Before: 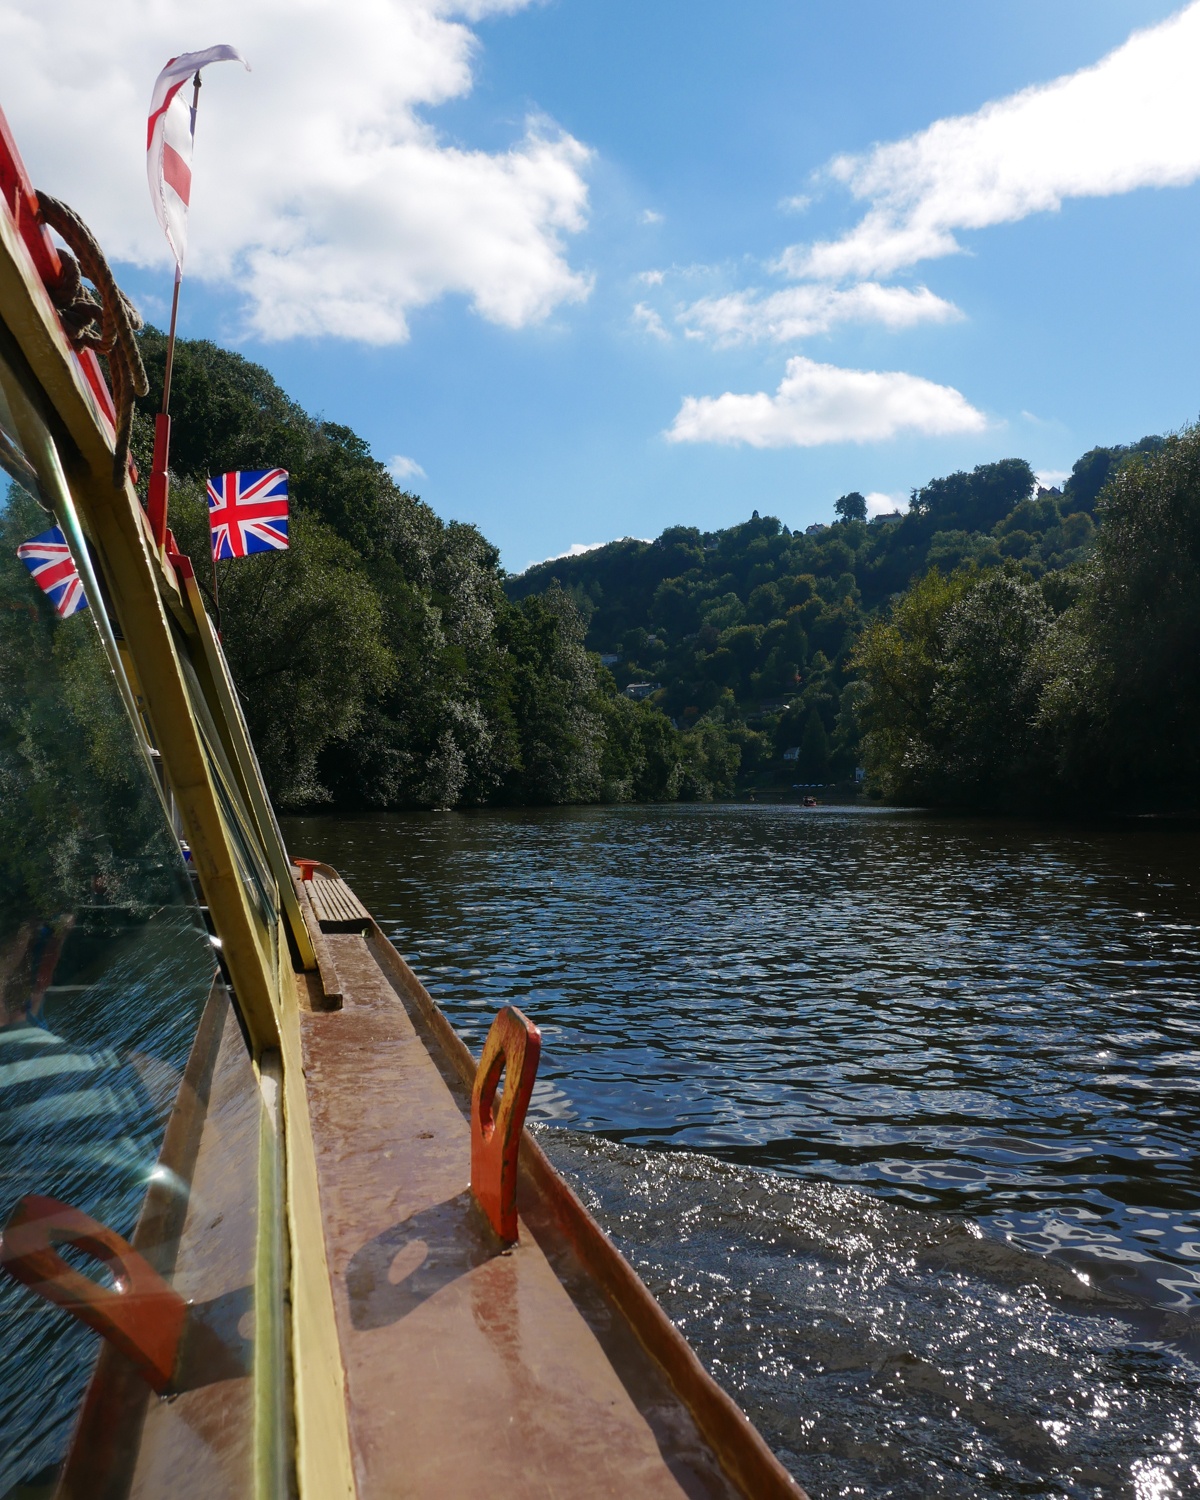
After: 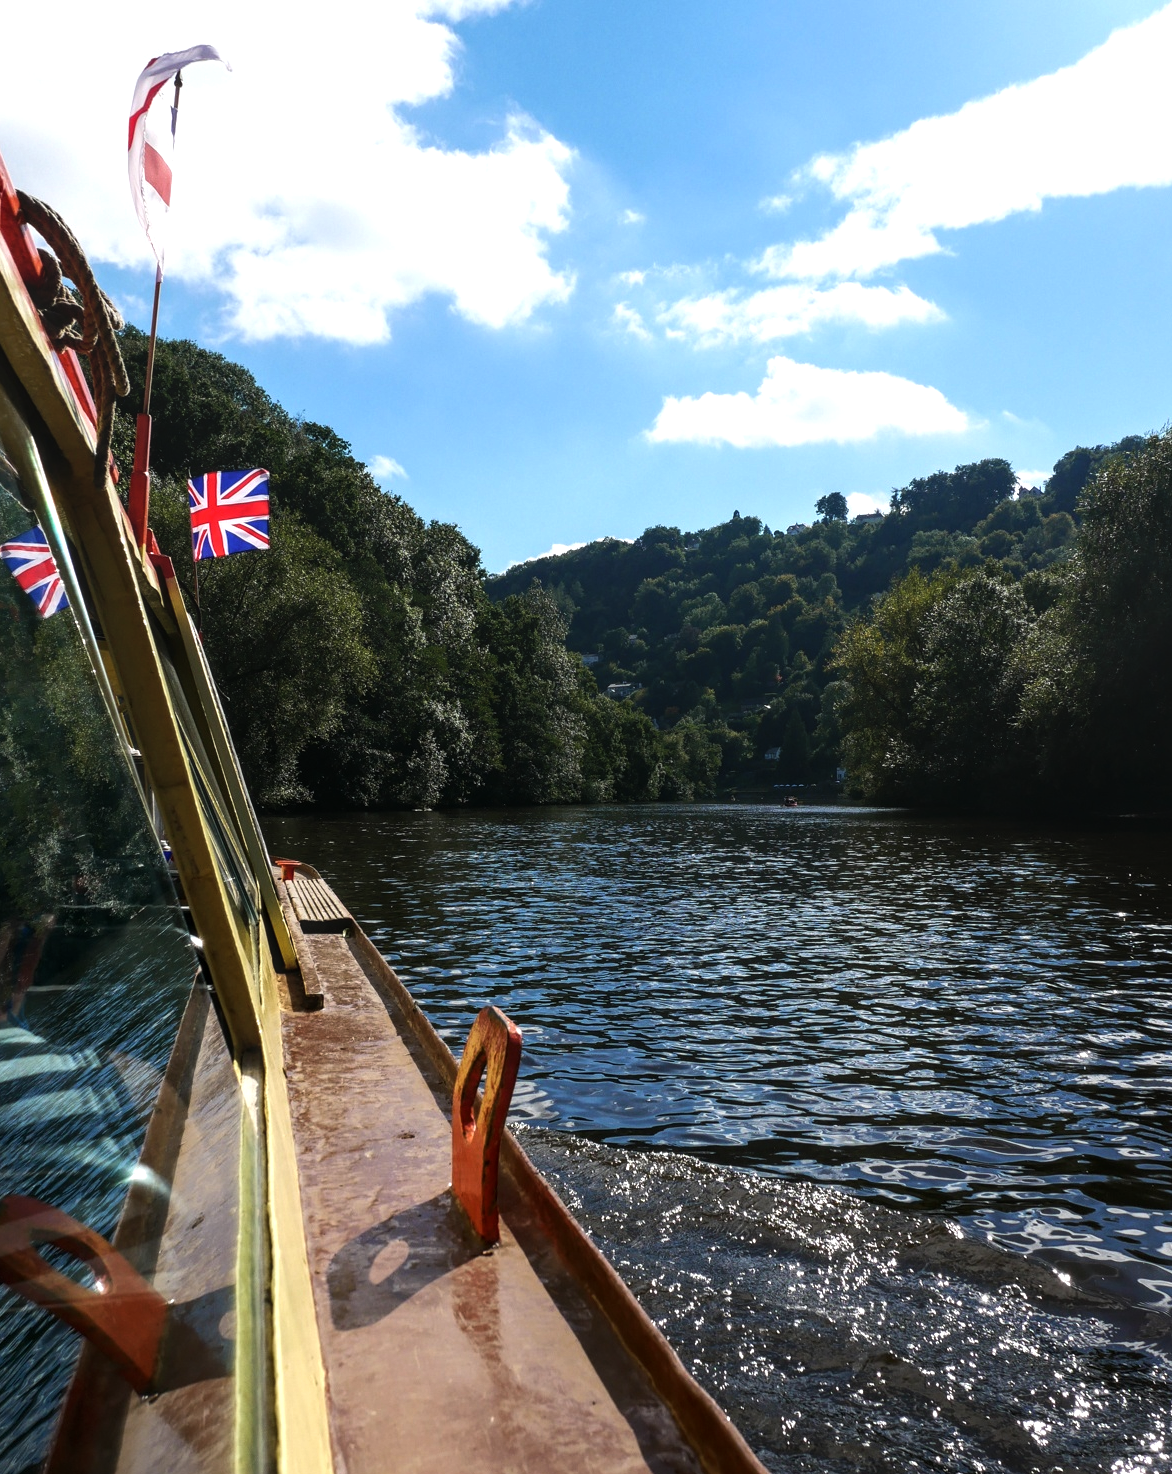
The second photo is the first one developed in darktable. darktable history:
crop and rotate: left 1.604%, right 0.712%, bottom 1.732%
tone equalizer: -8 EV -0.79 EV, -7 EV -0.687 EV, -6 EV -0.62 EV, -5 EV -0.403 EV, -3 EV 0.393 EV, -2 EV 0.6 EV, -1 EV 0.676 EV, +0 EV 0.745 EV, edges refinement/feathering 500, mask exposure compensation -1.57 EV, preserve details no
local contrast: on, module defaults
